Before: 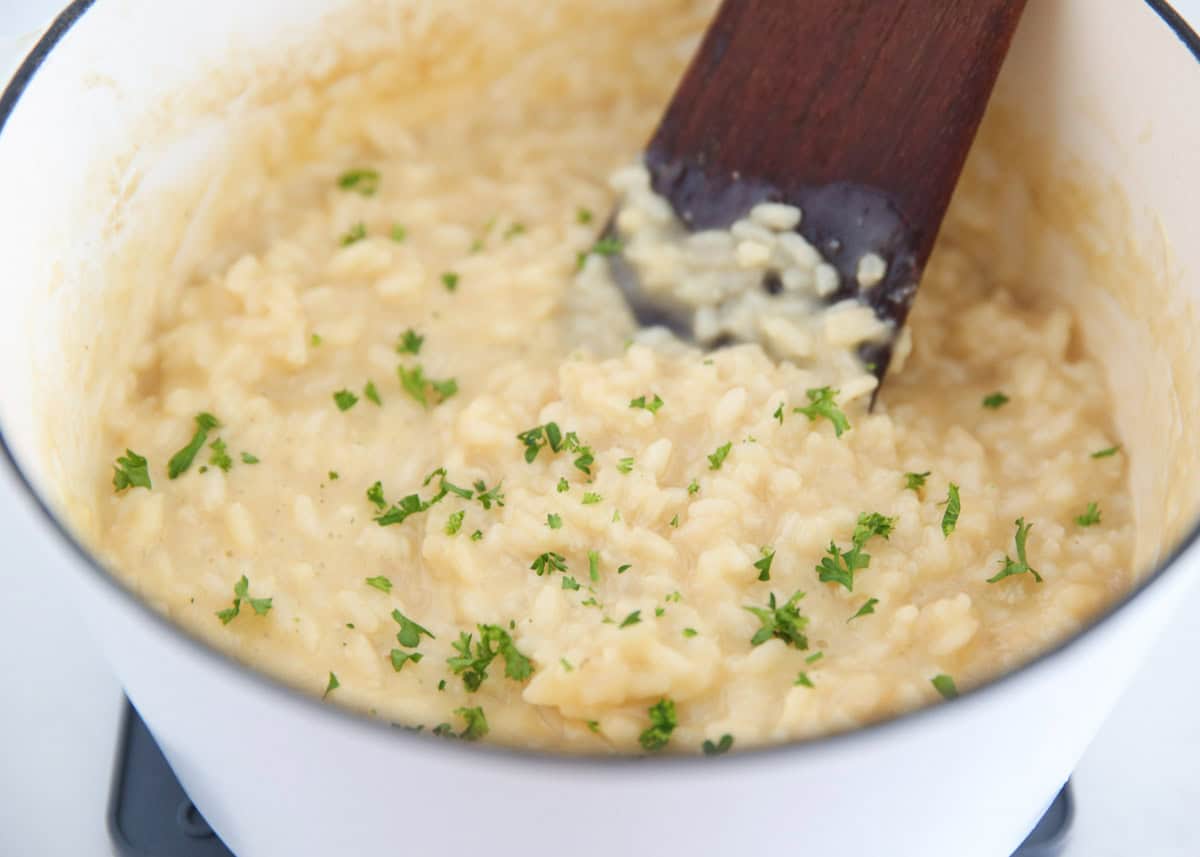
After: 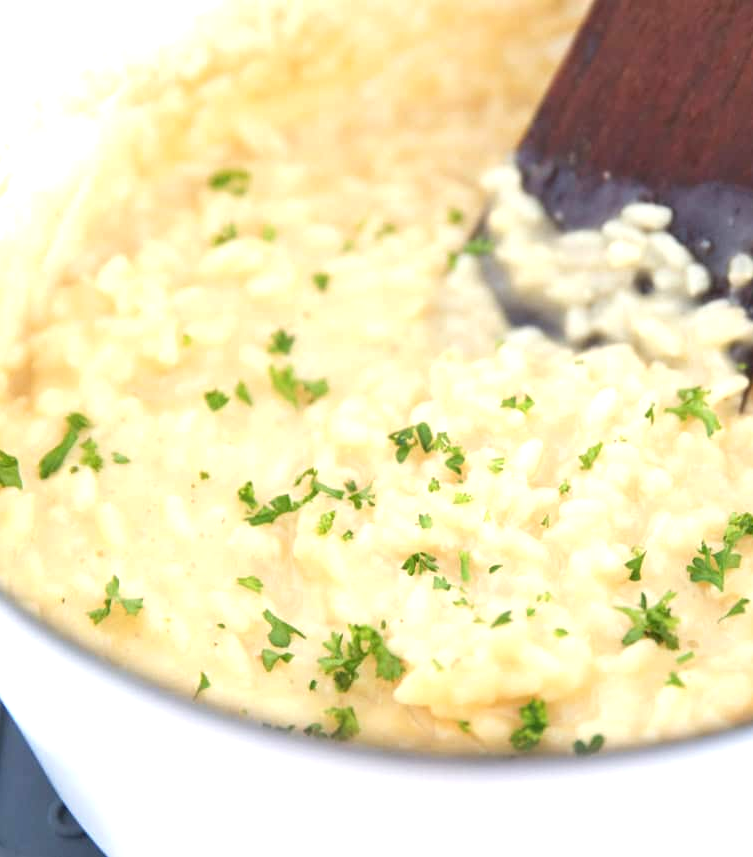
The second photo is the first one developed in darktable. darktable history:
crop: left 10.81%, right 26.371%
exposure: black level correction 0, exposure 0.695 EV, compensate highlight preservation false
